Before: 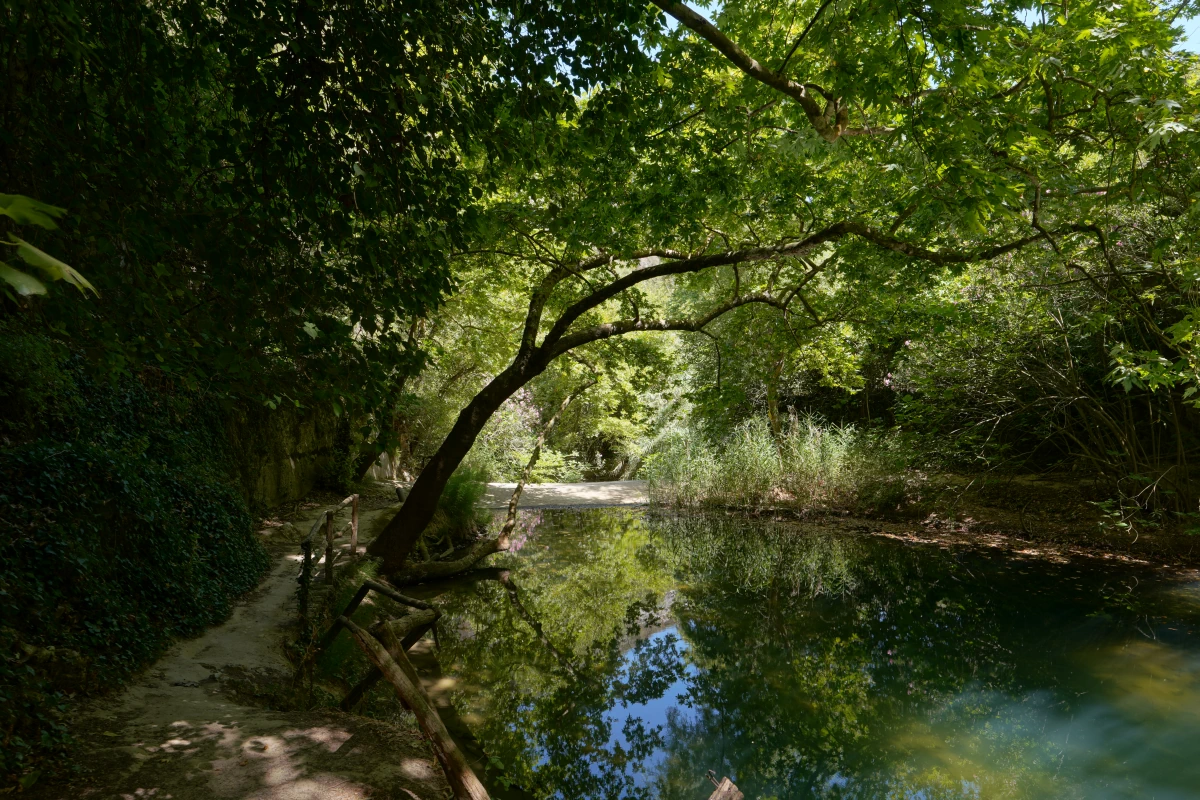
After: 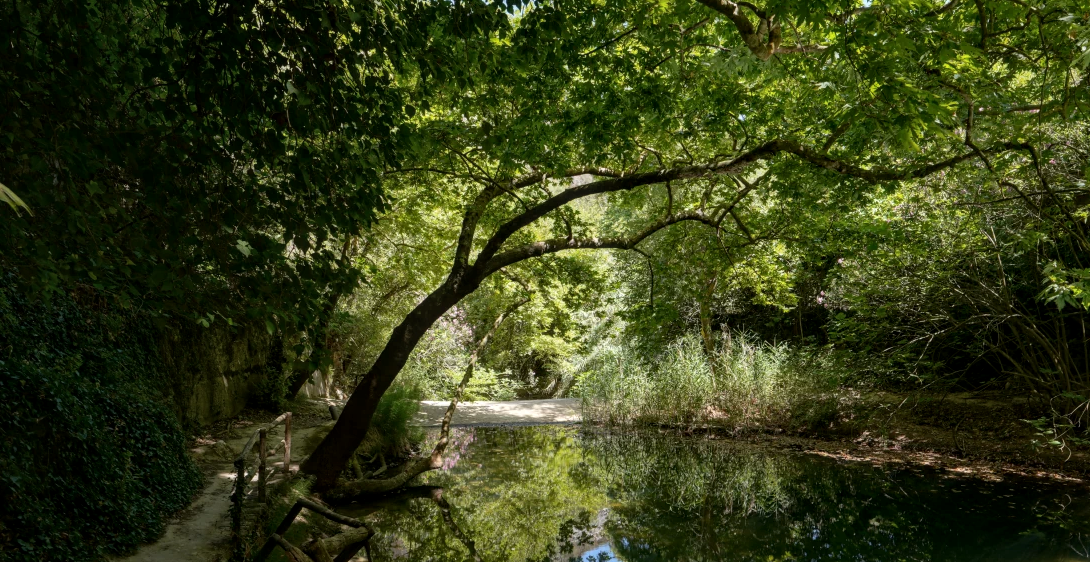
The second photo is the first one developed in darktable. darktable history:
crop: left 5.596%, top 10.314%, right 3.534%, bottom 19.395%
local contrast: on, module defaults
